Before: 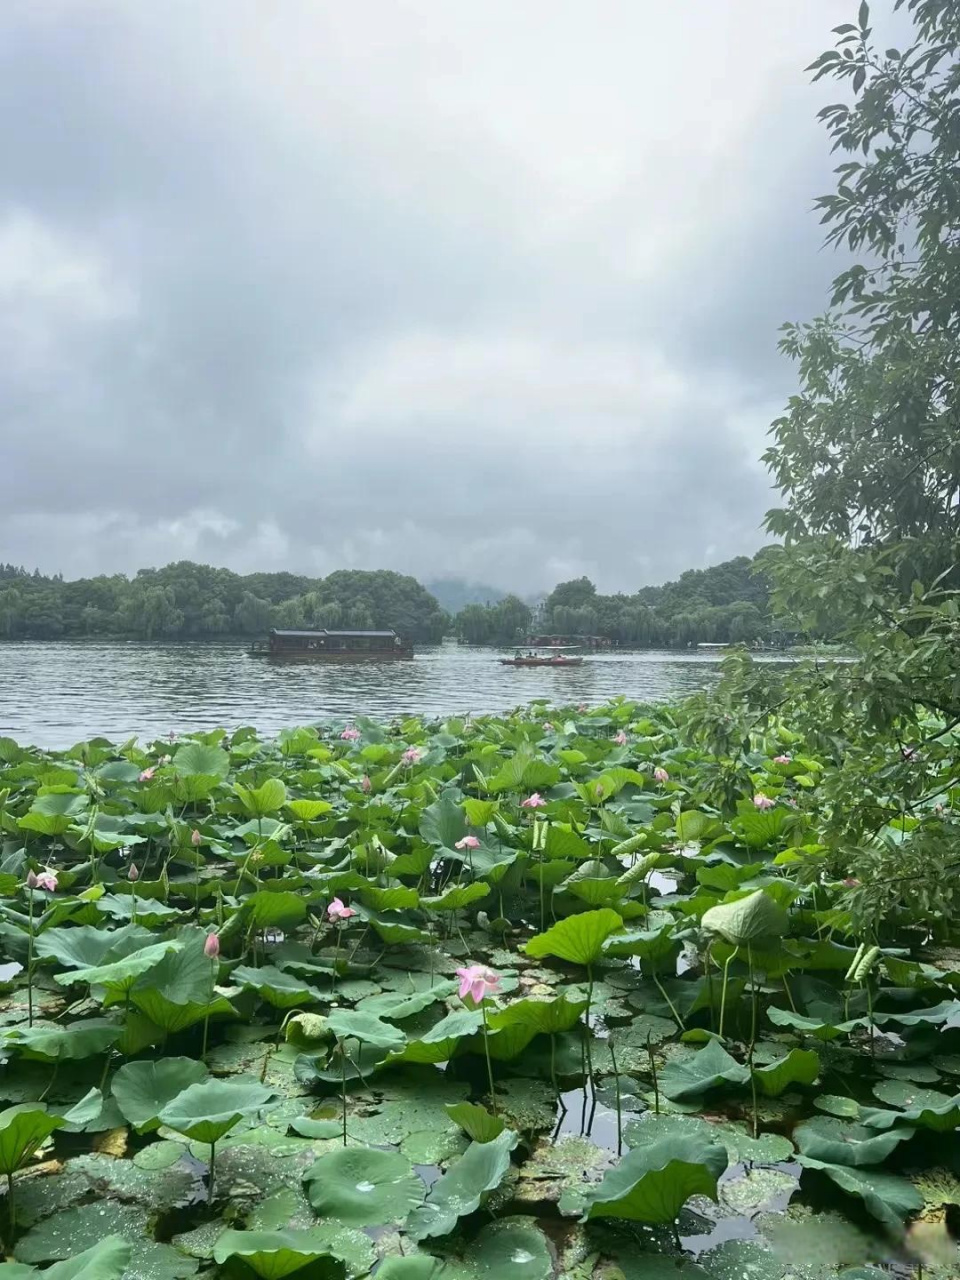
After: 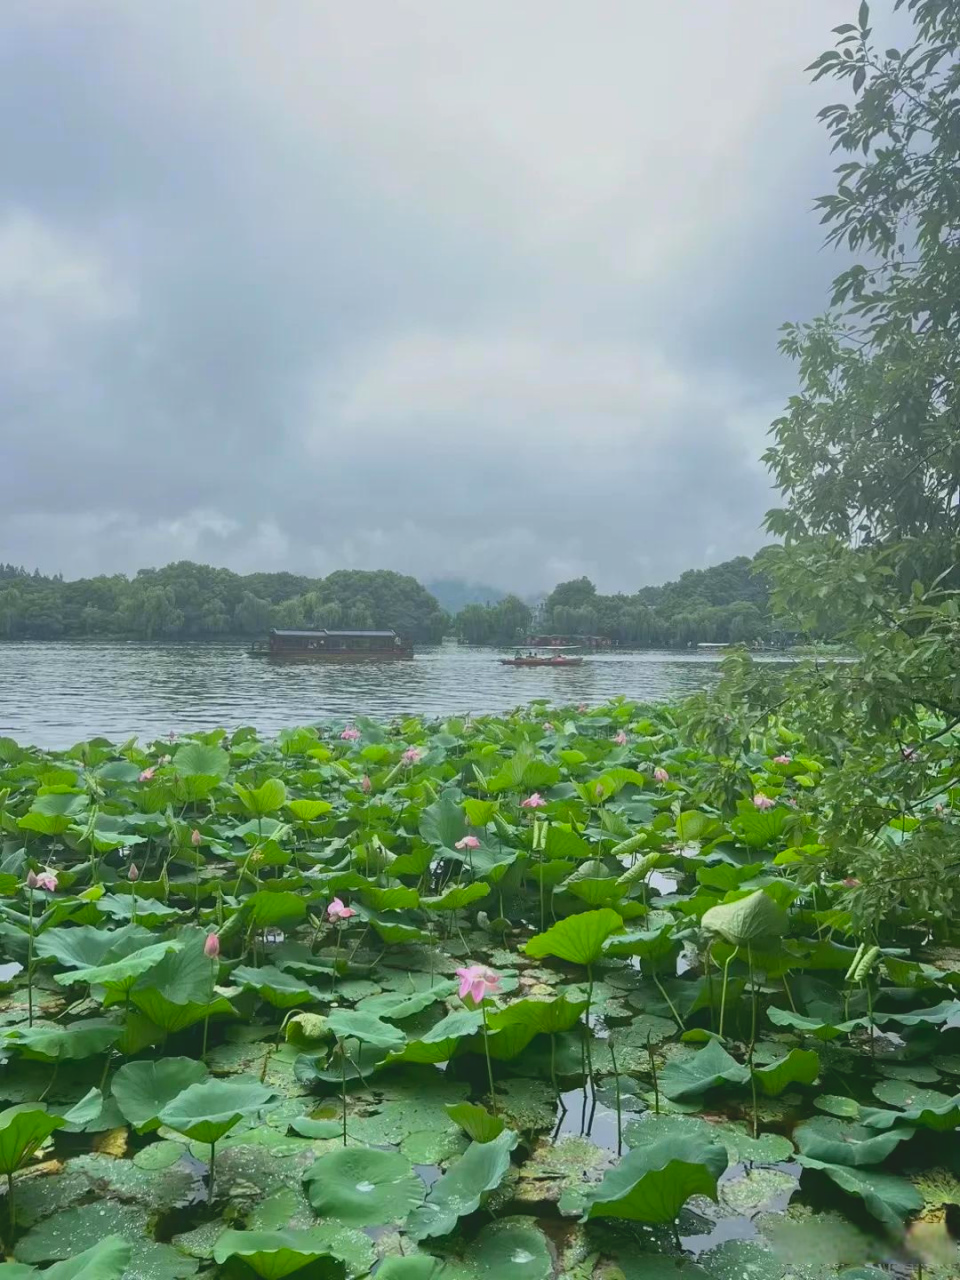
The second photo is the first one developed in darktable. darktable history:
contrast brightness saturation: contrast -0.204, saturation 0.189
